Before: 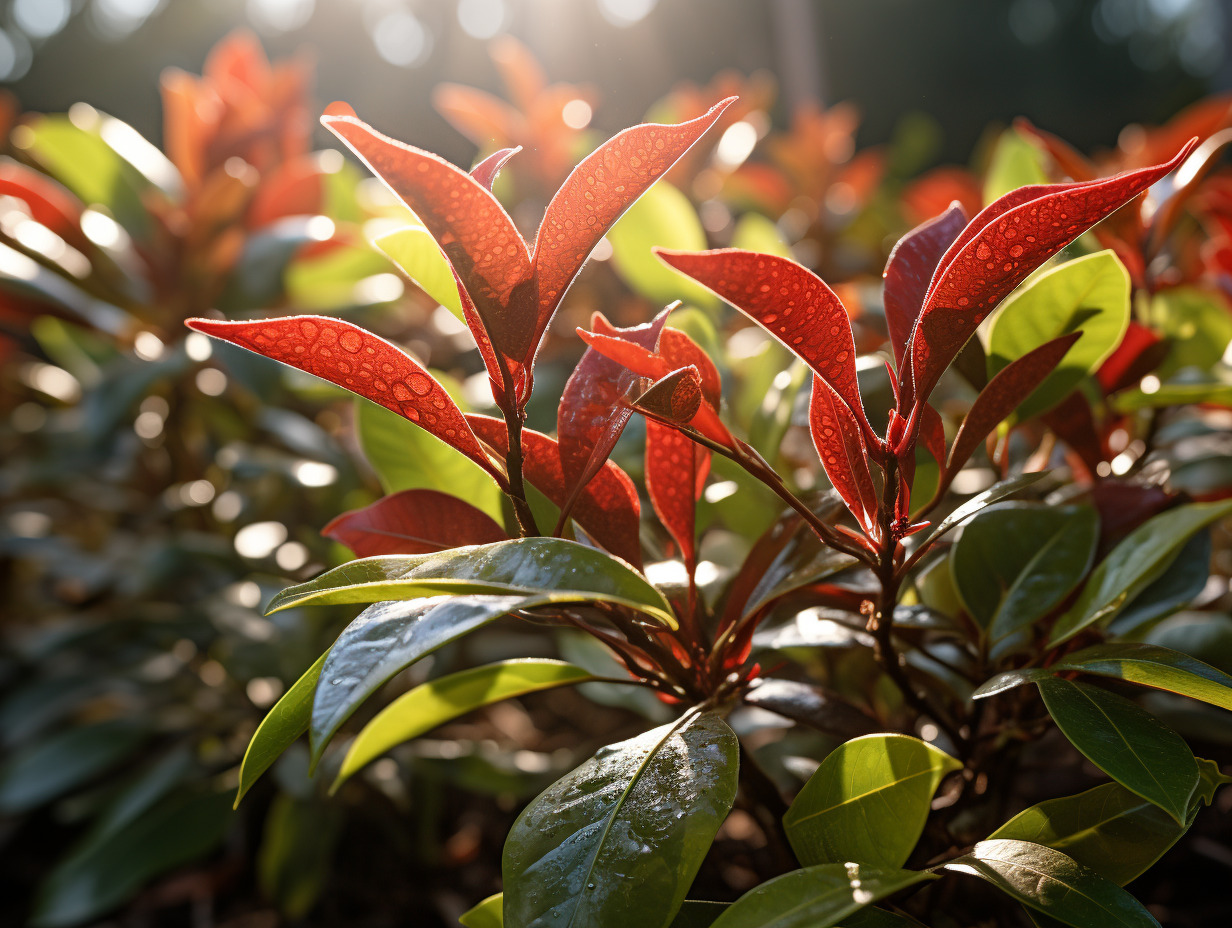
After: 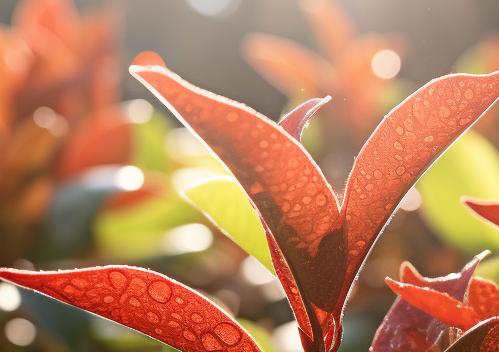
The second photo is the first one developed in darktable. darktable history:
crop: left 15.555%, top 5.444%, right 43.872%, bottom 56.56%
